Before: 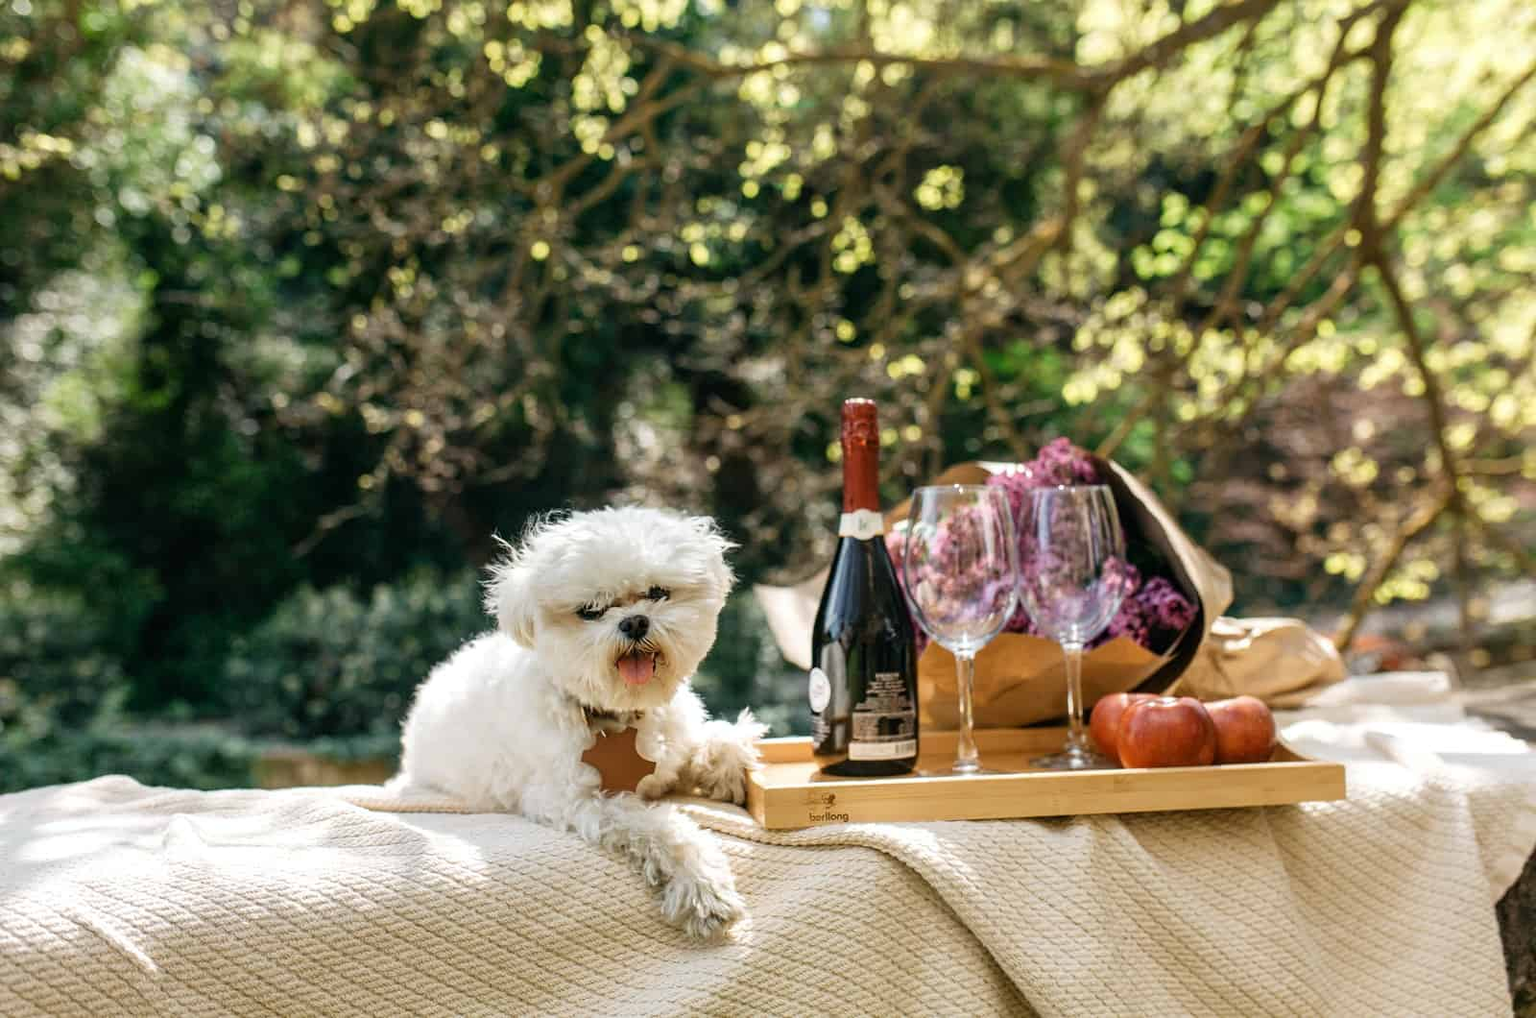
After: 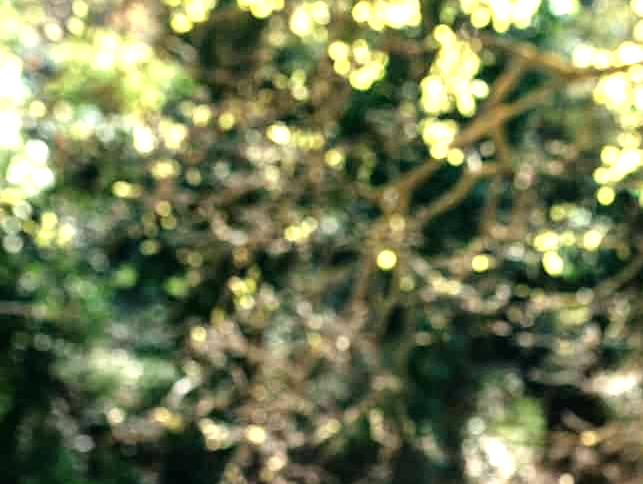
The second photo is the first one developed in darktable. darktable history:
crop and rotate: left 11.044%, top 0.097%, right 48.723%, bottom 54.191%
tone equalizer: -8 EV -0.782 EV, -7 EV -0.672 EV, -6 EV -0.576 EV, -5 EV -0.396 EV, -3 EV 0.369 EV, -2 EV 0.6 EV, -1 EV 0.7 EV, +0 EV 0.775 EV
exposure: exposure 0.607 EV, compensate highlight preservation false
